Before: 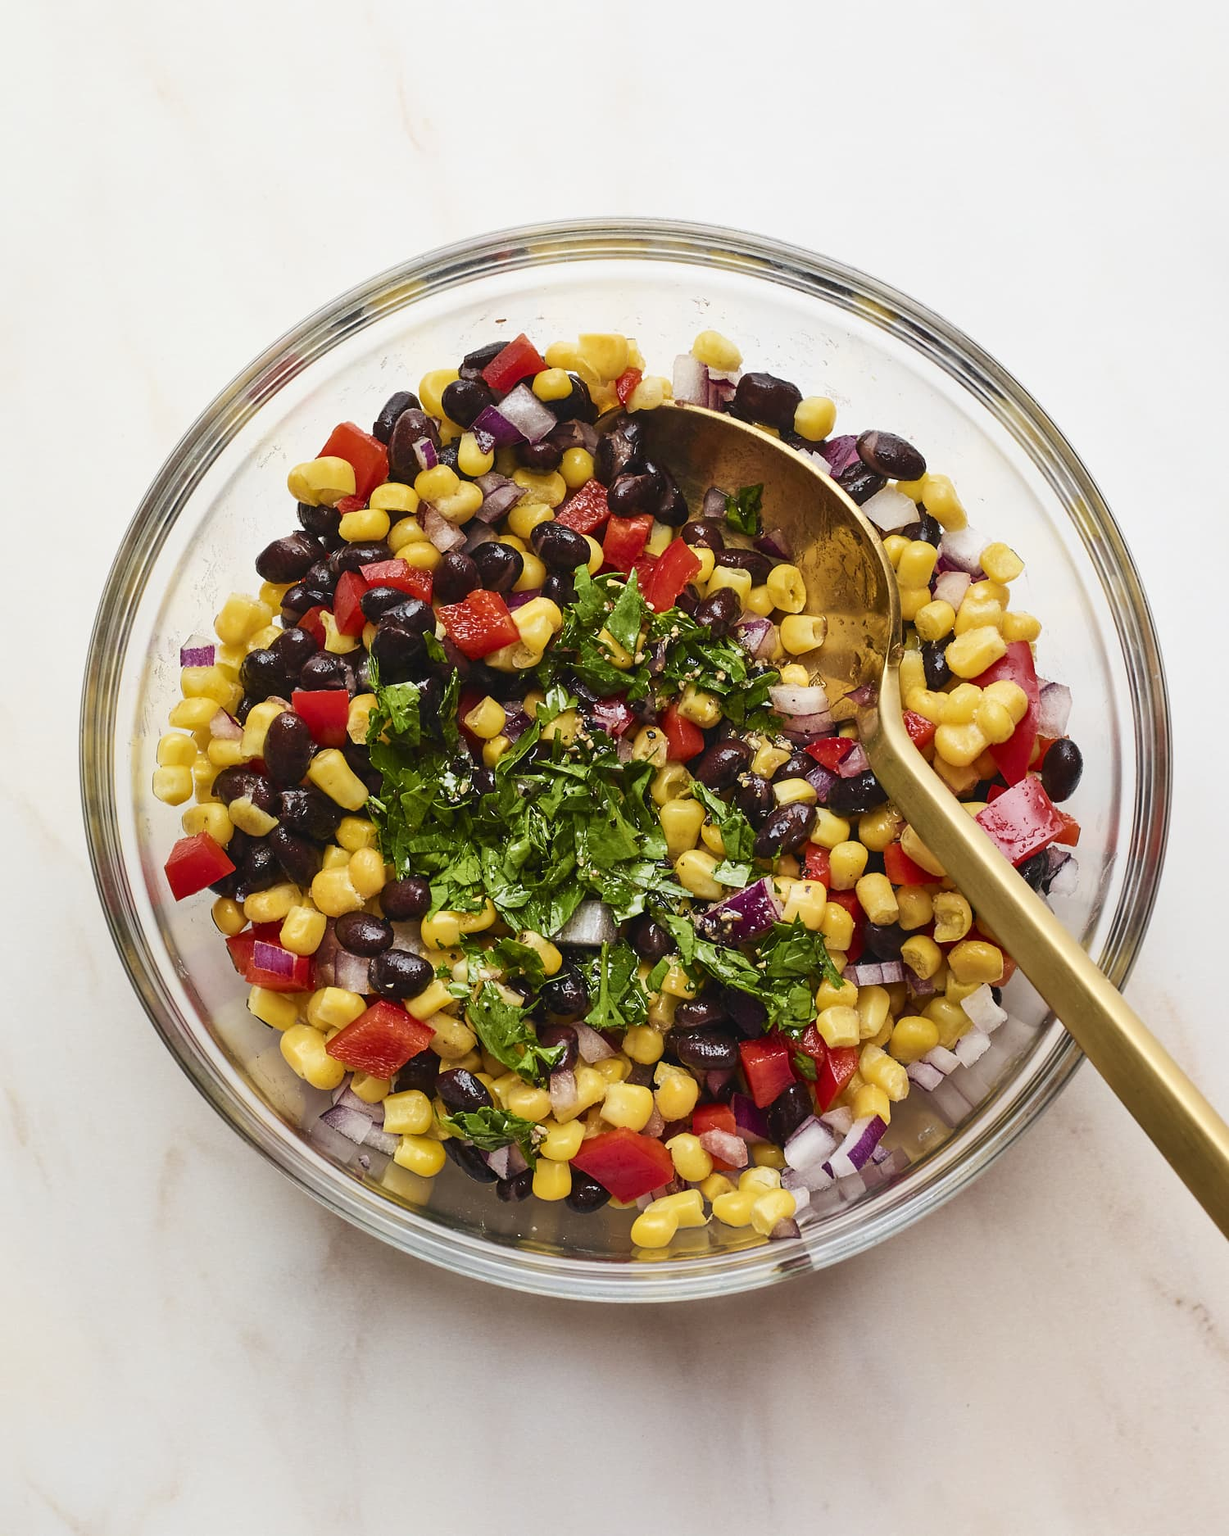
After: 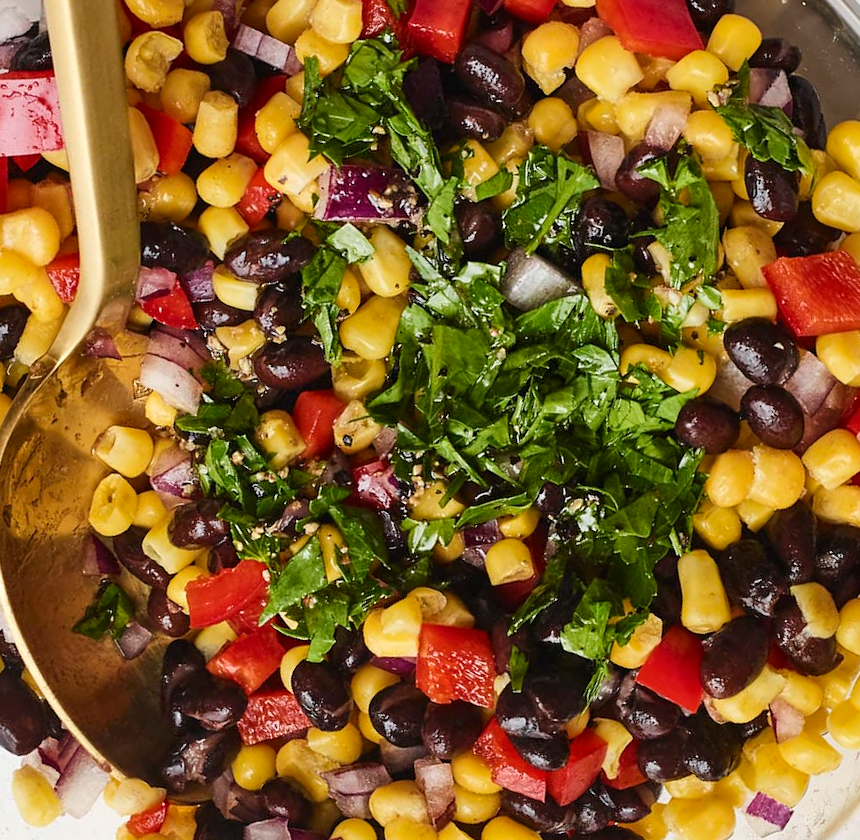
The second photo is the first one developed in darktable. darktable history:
crop and rotate: angle 148.53°, left 9.152%, top 15.594%, right 4.477%, bottom 16.933%
